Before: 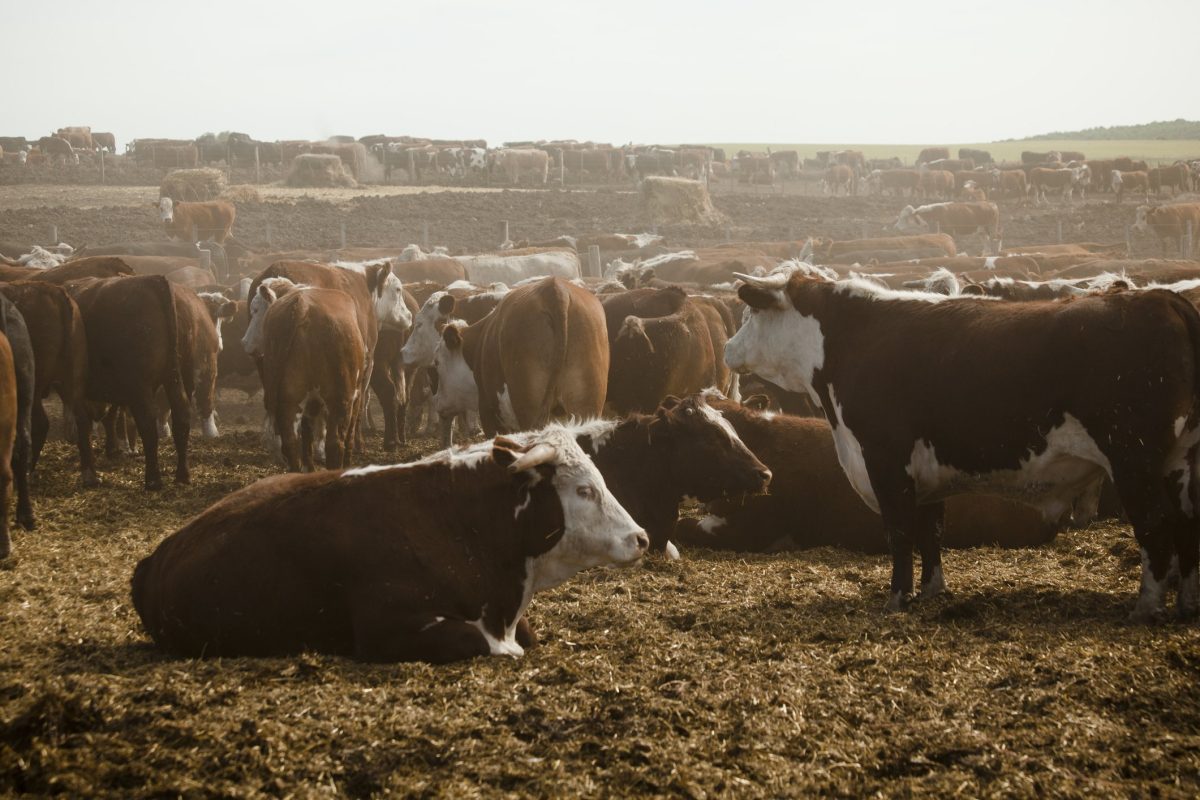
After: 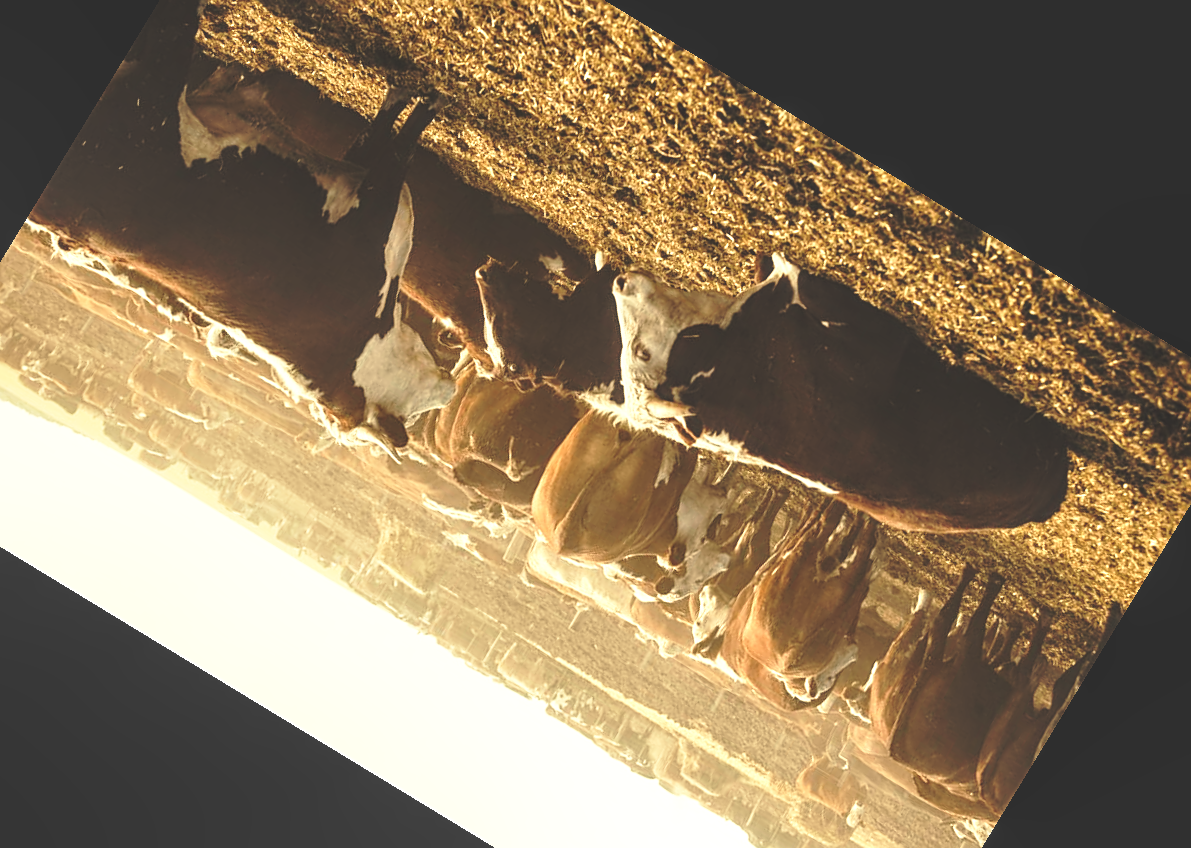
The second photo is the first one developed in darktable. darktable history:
exposure: exposure 0.785 EV, compensate highlight preservation false
rotate and perspective: rotation 0.074°, lens shift (vertical) 0.096, lens shift (horizontal) -0.041, crop left 0.043, crop right 0.952, crop top 0.024, crop bottom 0.979
rgb curve: curves: ch0 [(0, 0.186) (0.314, 0.284) (0.775, 0.708) (1, 1)], compensate middle gray true, preserve colors none
base curve: curves: ch0 [(0, 0) (0.028, 0.03) (0.121, 0.232) (0.46, 0.748) (0.859, 0.968) (1, 1)], preserve colors none
white balance: red 1.08, blue 0.791
crop and rotate: angle 148.68°, left 9.111%, top 15.603%, right 4.588%, bottom 17.041%
sharpen: on, module defaults
local contrast: on, module defaults
